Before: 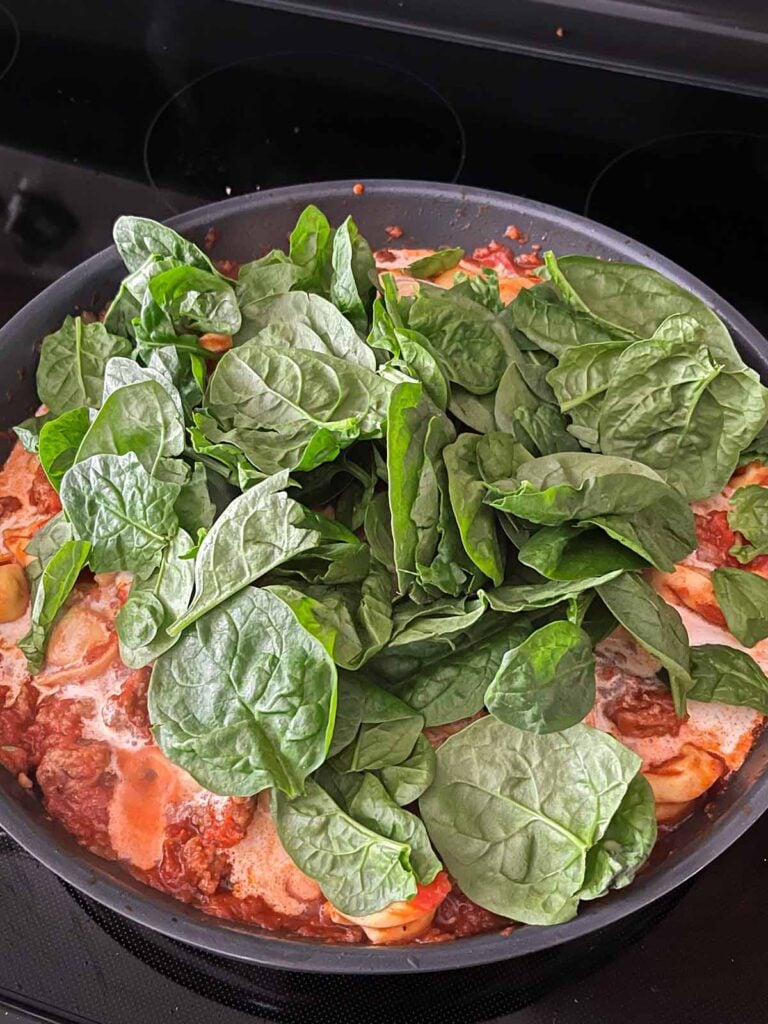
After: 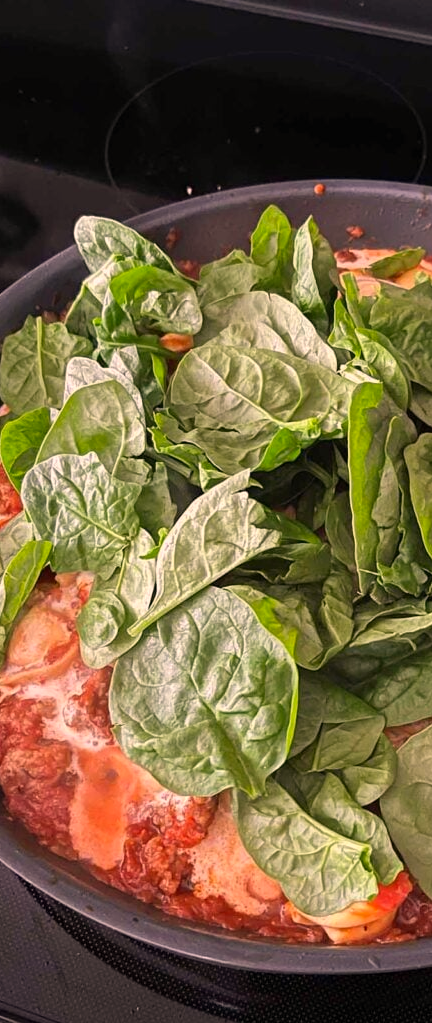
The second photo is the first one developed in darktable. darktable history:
color correction: highlights a* 11.96, highlights b* 11.58
crop: left 5.114%, right 38.589%
